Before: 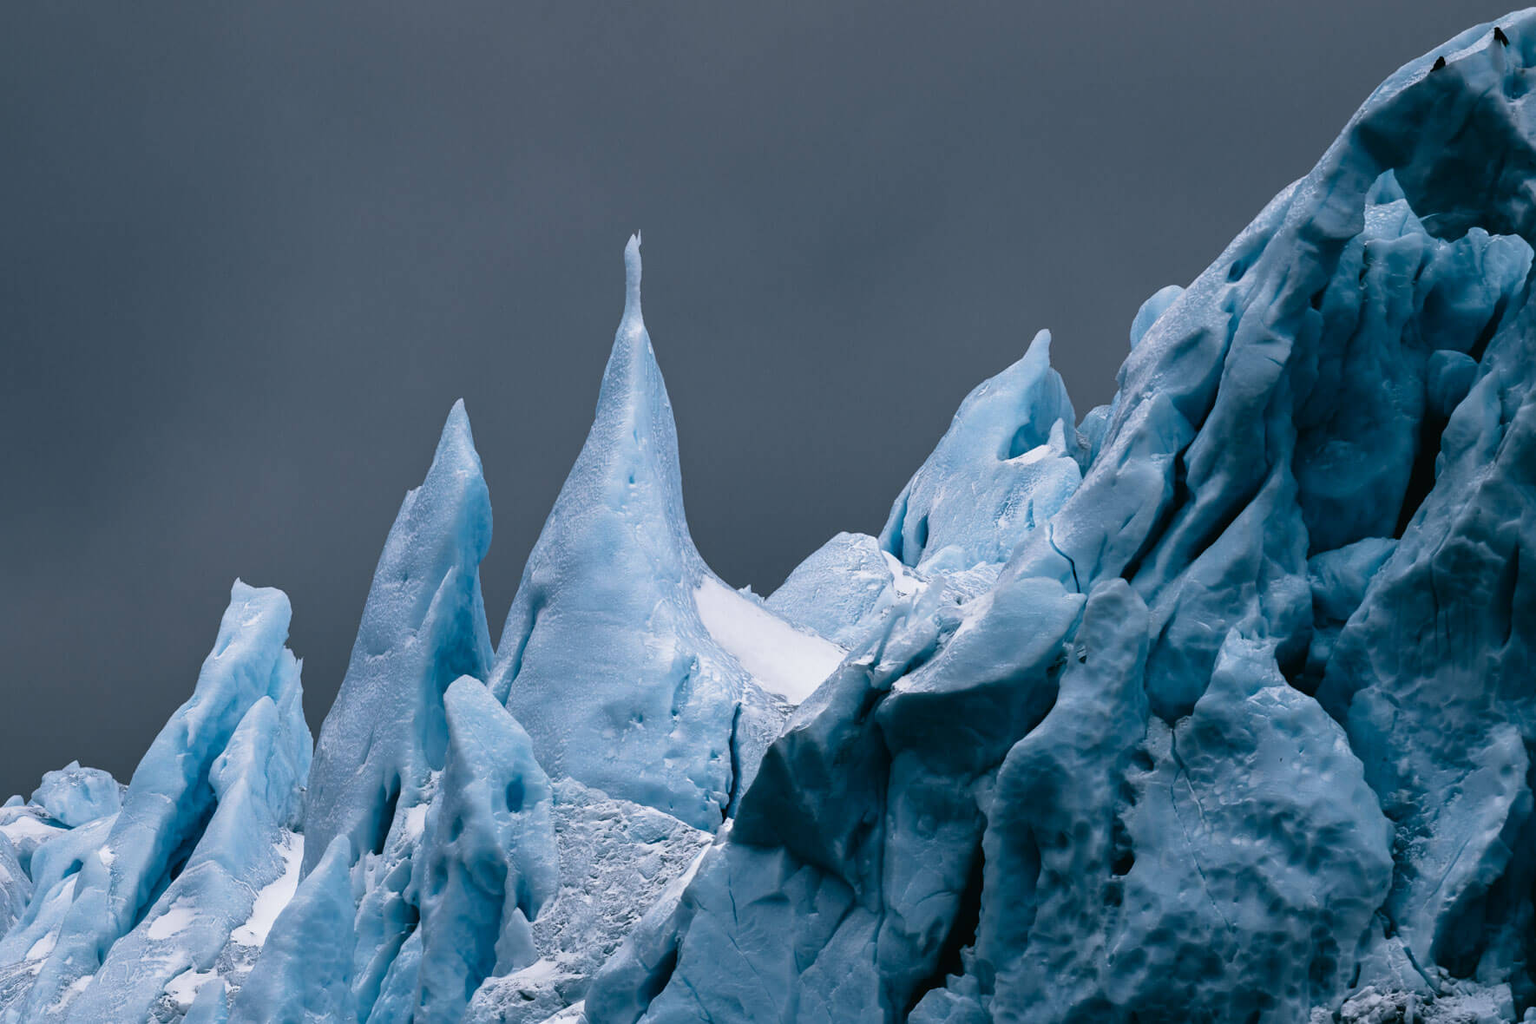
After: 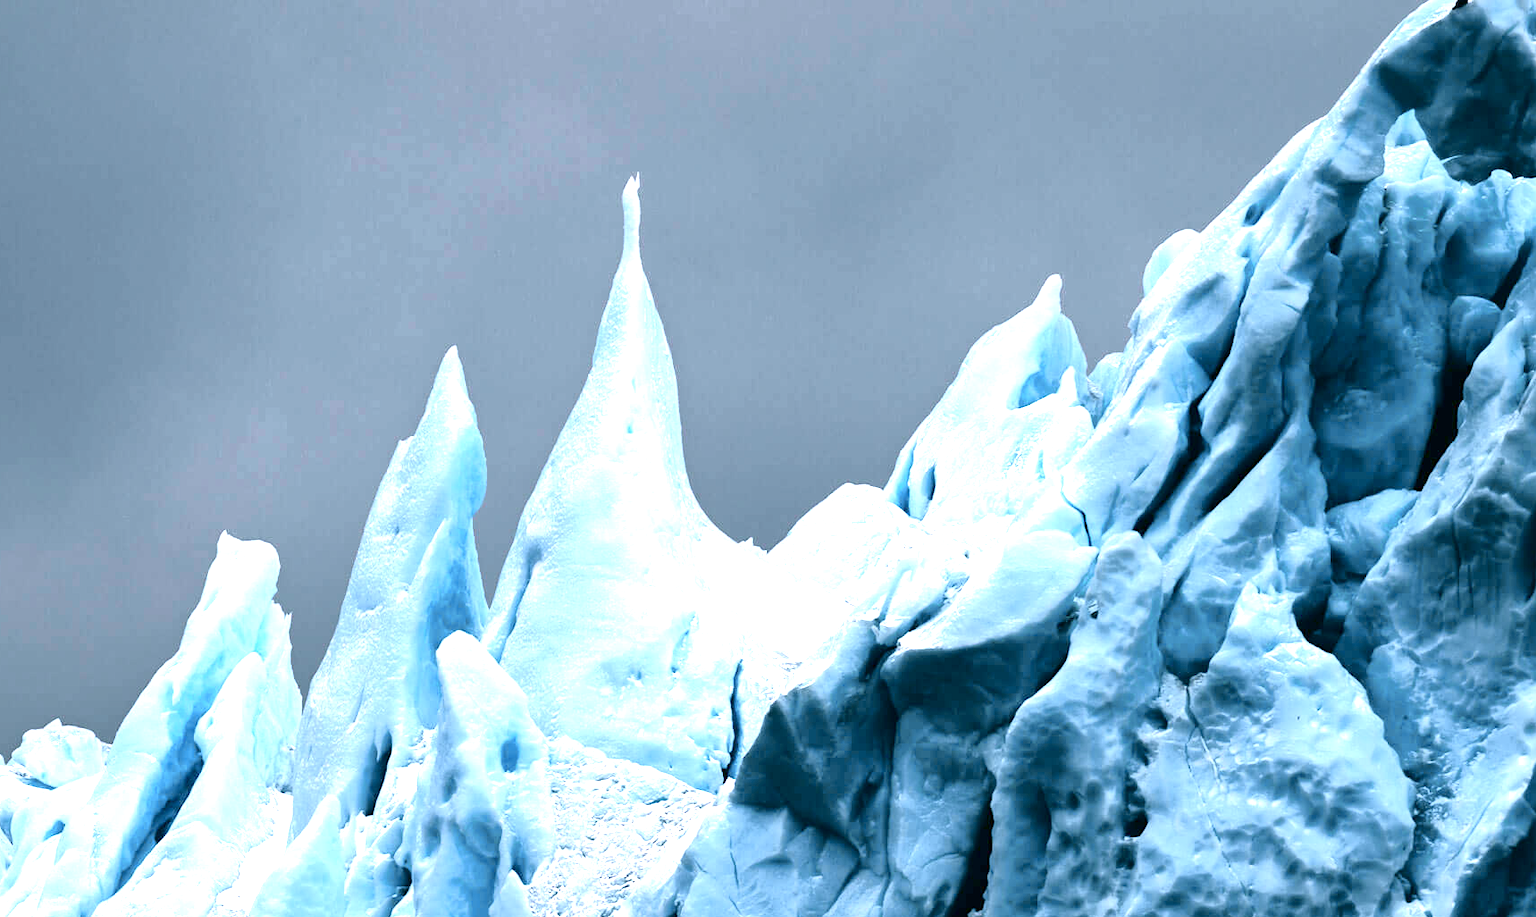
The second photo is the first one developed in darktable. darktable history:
crop: left 1.323%, top 6.128%, right 1.505%, bottom 6.792%
exposure: black level correction 0.002, exposure 2 EV, compensate exposure bias true, compensate highlight preservation false
tone curve: curves: ch0 [(0, 0) (0.139, 0.081) (0.304, 0.259) (0.502, 0.505) (0.683, 0.676) (0.761, 0.773) (0.858, 0.858) (0.987, 0.945)]; ch1 [(0, 0) (0.172, 0.123) (0.304, 0.288) (0.414, 0.44) (0.472, 0.473) (0.502, 0.508) (0.54, 0.543) (0.583, 0.601) (0.638, 0.654) (0.741, 0.783) (1, 1)]; ch2 [(0, 0) (0.411, 0.424) (0.485, 0.476) (0.502, 0.502) (0.557, 0.54) (0.631, 0.576) (1, 1)], color space Lab, independent channels, preserve colors none
